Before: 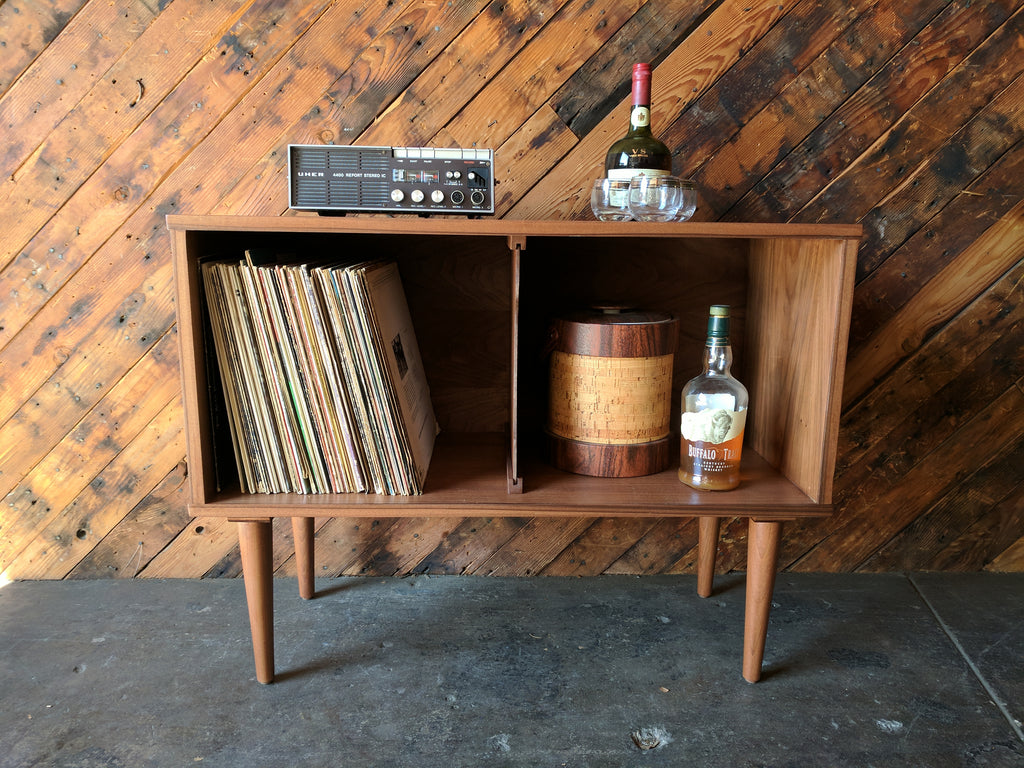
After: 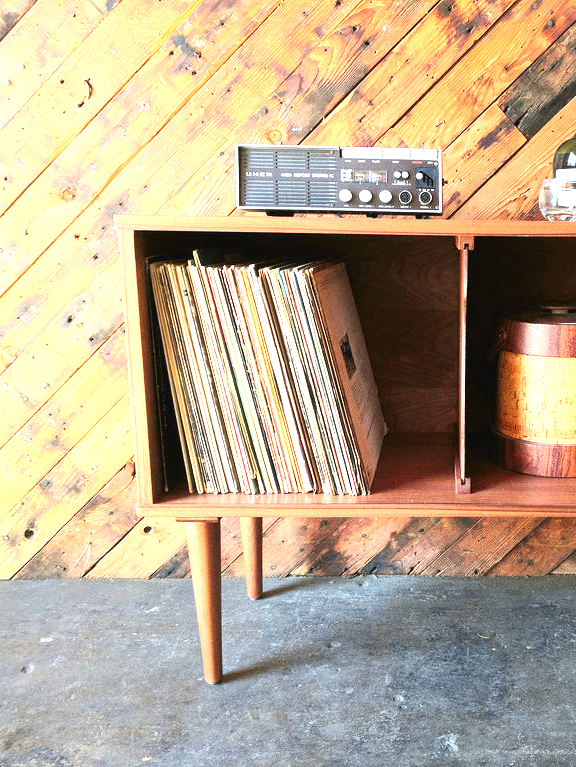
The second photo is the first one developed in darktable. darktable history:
grain: coarseness 0.47 ISO
tone curve: curves: ch0 [(0, 0.024) (0.119, 0.146) (0.474, 0.485) (0.718, 0.739) (0.817, 0.839) (1, 0.998)]; ch1 [(0, 0) (0.377, 0.416) (0.439, 0.451) (0.477, 0.485) (0.501, 0.503) (0.538, 0.544) (0.58, 0.613) (0.664, 0.7) (0.783, 0.804) (1, 1)]; ch2 [(0, 0) (0.38, 0.405) (0.463, 0.456) (0.498, 0.497) (0.524, 0.535) (0.578, 0.576) (0.648, 0.665) (1, 1)], color space Lab, independent channels, preserve colors none
crop: left 5.114%, right 38.589%
exposure: black level correction 0, exposure 1.45 EV, compensate exposure bias true, compensate highlight preservation false
